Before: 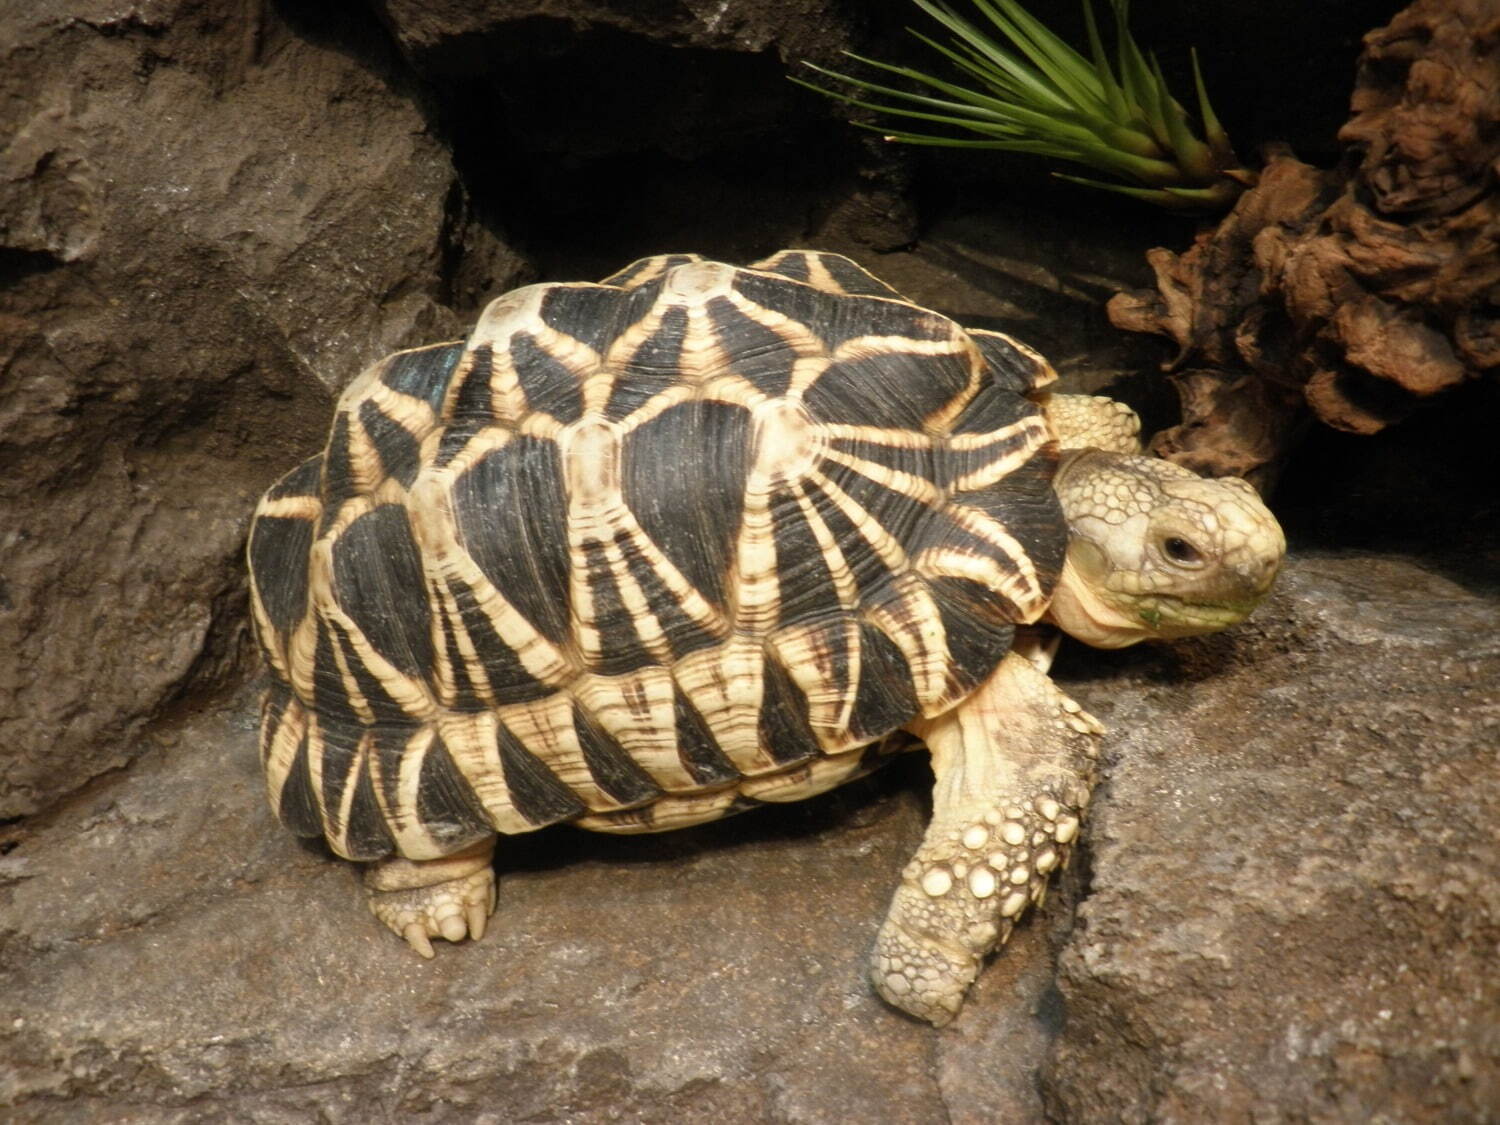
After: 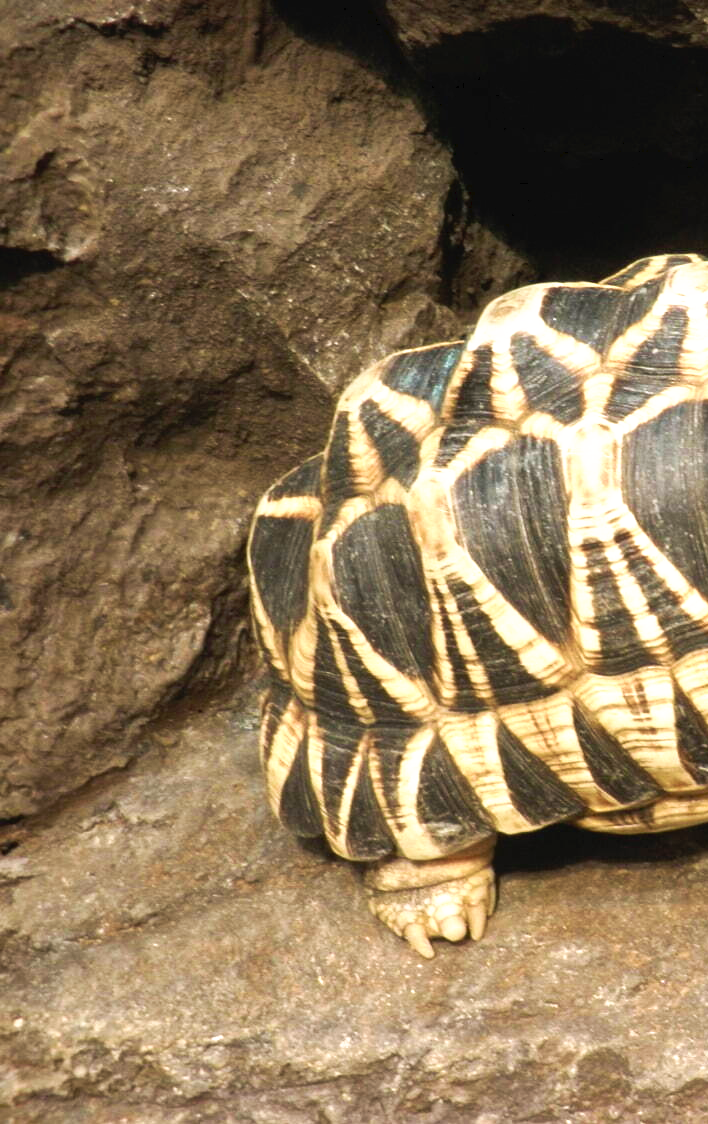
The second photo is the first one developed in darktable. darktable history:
crop and rotate: left 0.055%, top 0%, right 52.735%
tone curve: curves: ch0 [(0, 0) (0.003, 0.032) (0.011, 0.036) (0.025, 0.049) (0.044, 0.075) (0.069, 0.112) (0.1, 0.151) (0.136, 0.197) (0.177, 0.241) (0.224, 0.295) (0.277, 0.355) (0.335, 0.429) (0.399, 0.512) (0.468, 0.607) (0.543, 0.702) (0.623, 0.796) (0.709, 0.903) (0.801, 0.987) (0.898, 0.997) (1, 1)], preserve colors none
tone equalizer: edges refinement/feathering 500, mask exposure compensation -1.57 EV, preserve details no
velvia: on, module defaults
